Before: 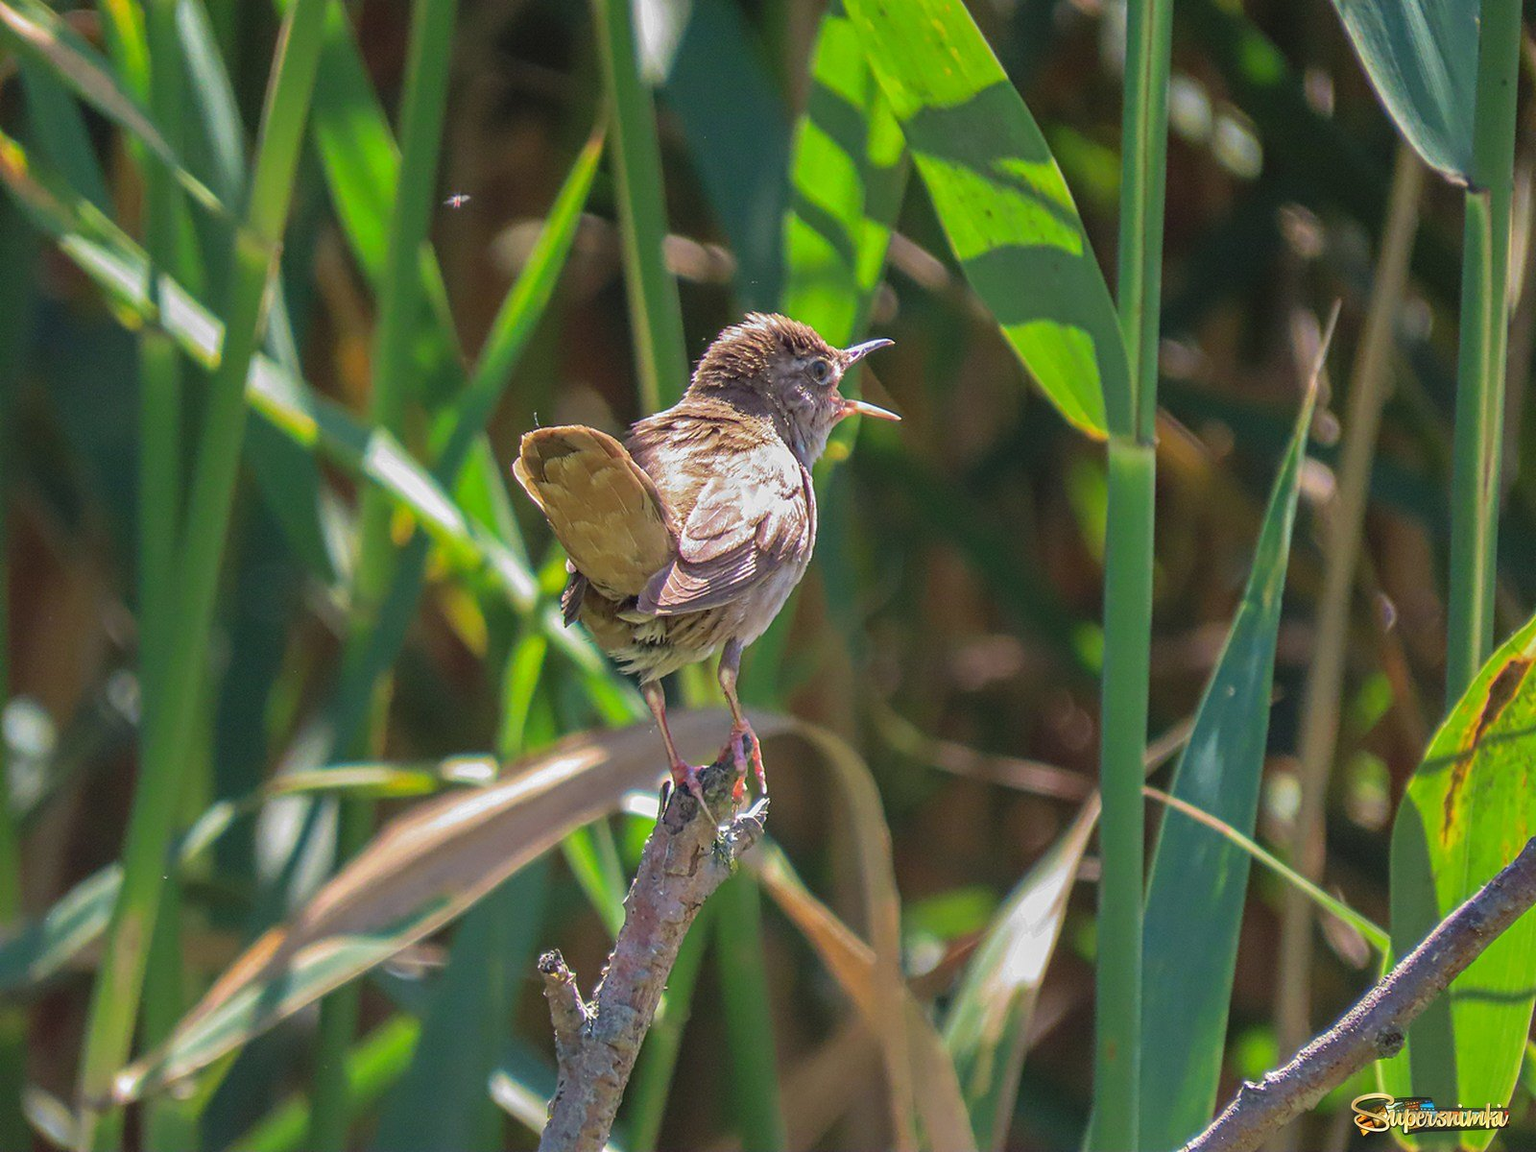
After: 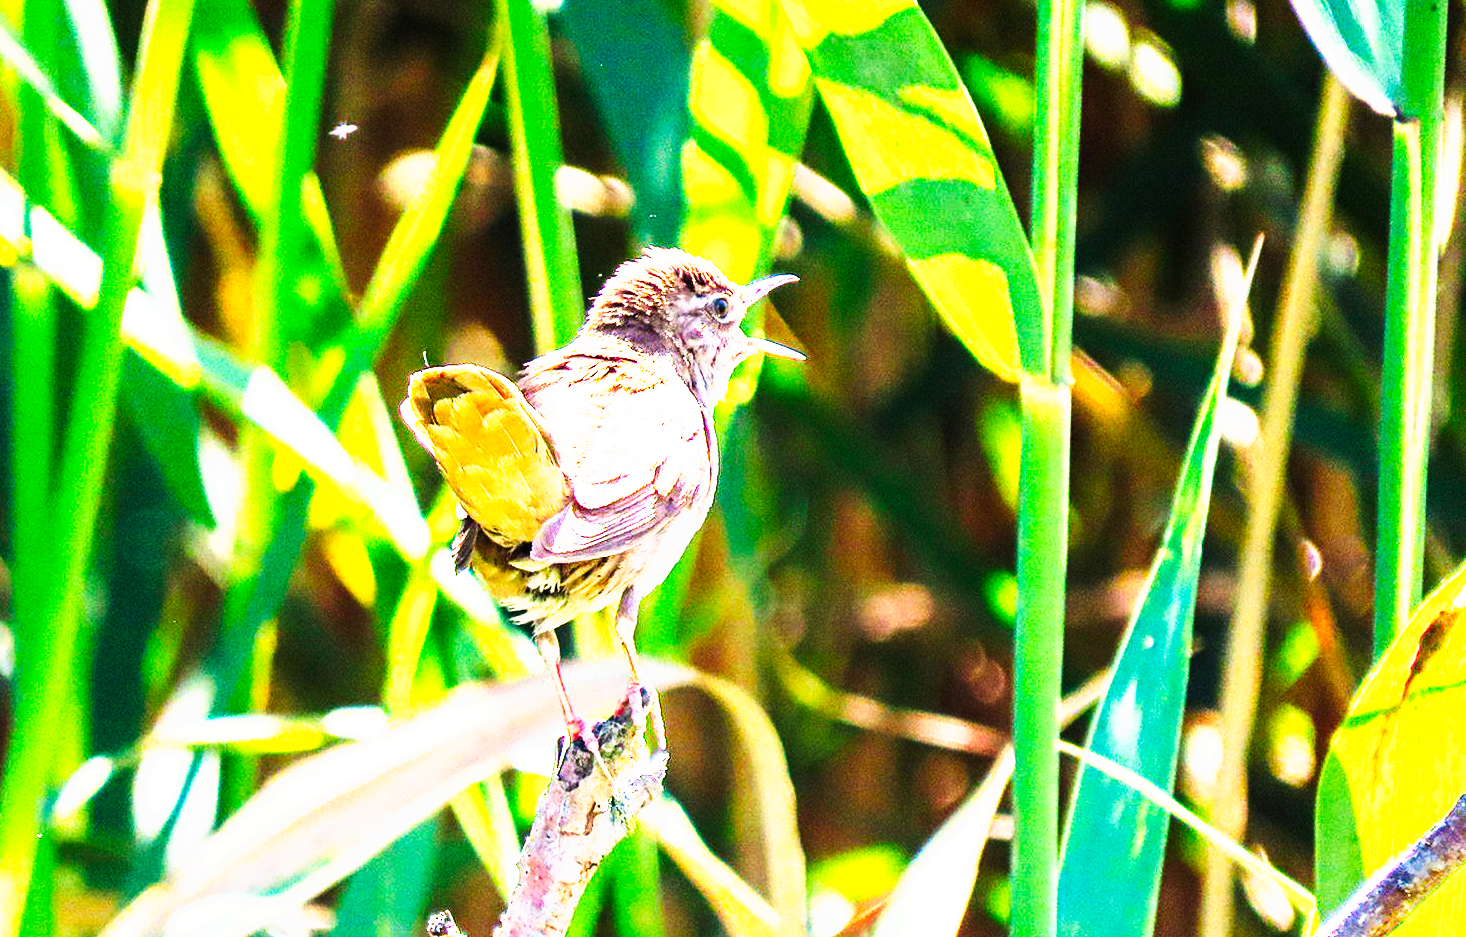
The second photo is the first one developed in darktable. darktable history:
crop: left 8.314%, top 6.558%, bottom 15.284%
tone curve: curves: ch0 [(0, 0) (0.003, 0) (0.011, 0.001) (0.025, 0.003) (0.044, 0.003) (0.069, 0.006) (0.1, 0.009) (0.136, 0.014) (0.177, 0.029) (0.224, 0.061) (0.277, 0.127) (0.335, 0.218) (0.399, 0.38) (0.468, 0.588) (0.543, 0.809) (0.623, 0.947) (0.709, 0.987) (0.801, 0.99) (0.898, 0.99) (1, 1)], preserve colors none
exposure: black level correction 0, exposure 1.102 EV, compensate highlight preservation false
